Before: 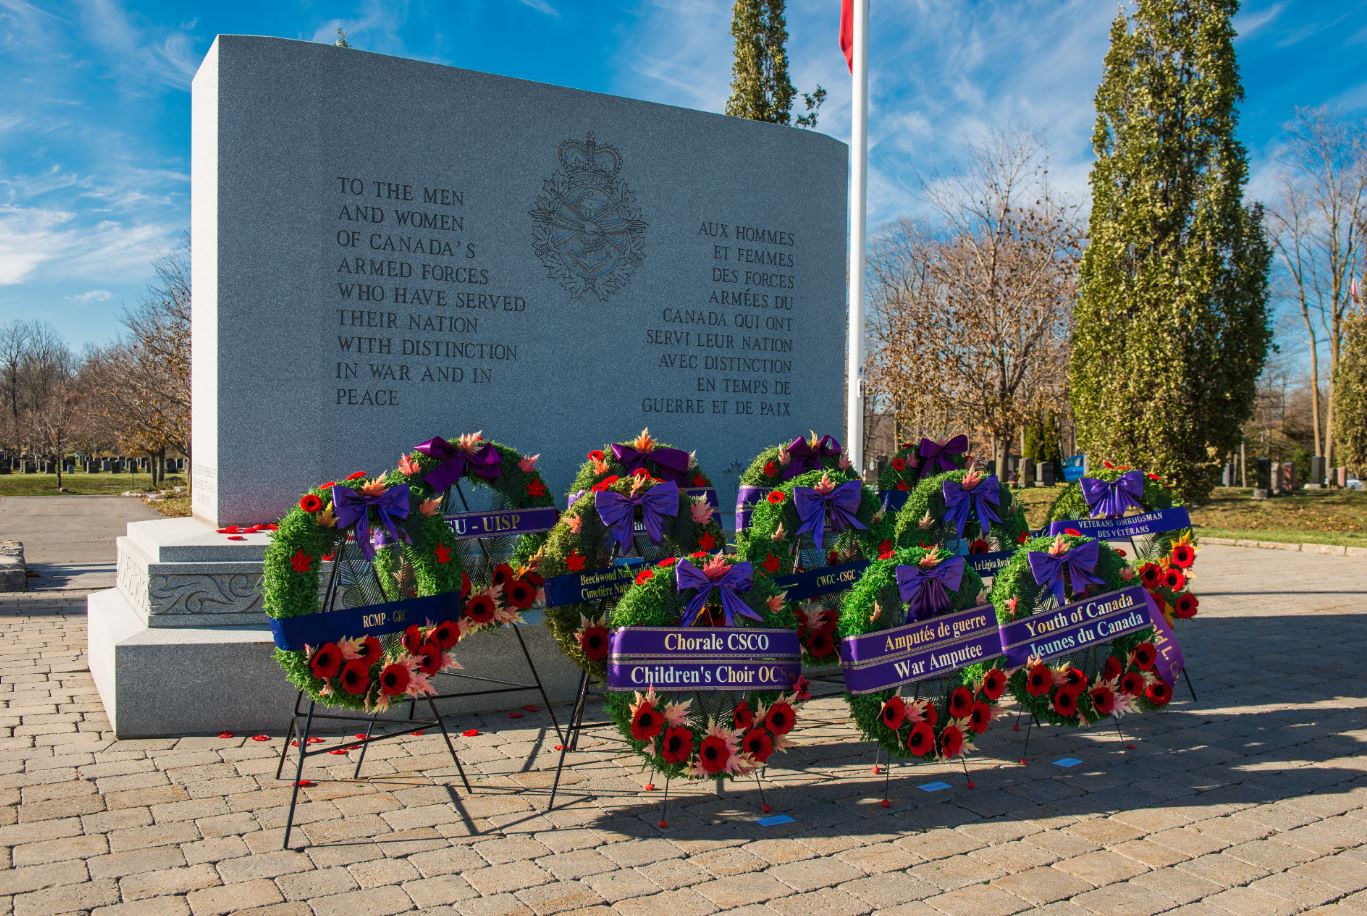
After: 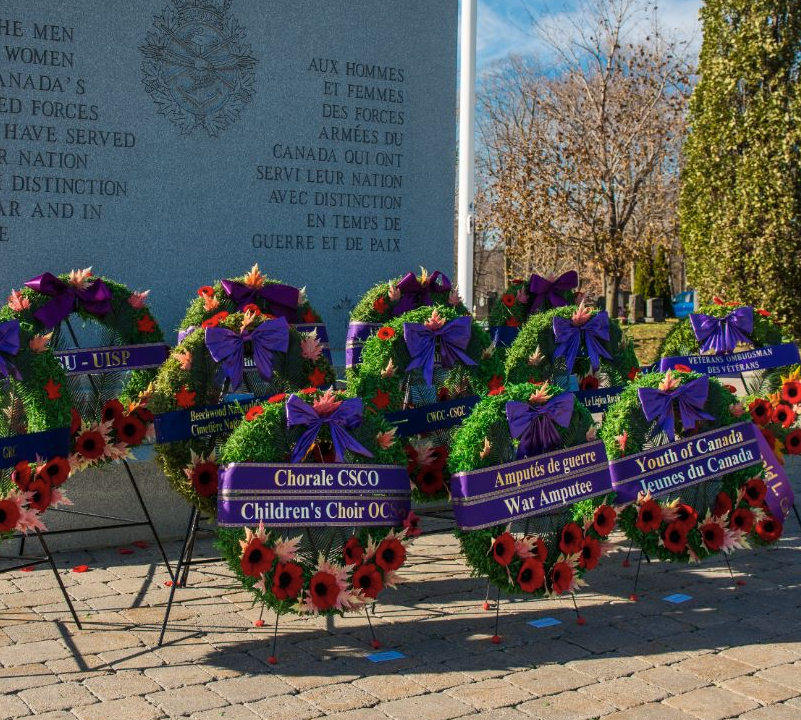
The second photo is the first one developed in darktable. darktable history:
color zones: curves: ch1 [(0.077, 0.436) (0.25, 0.5) (0.75, 0.5)]
crop and rotate: left 28.575%, top 17.933%, right 12.792%, bottom 3.411%
